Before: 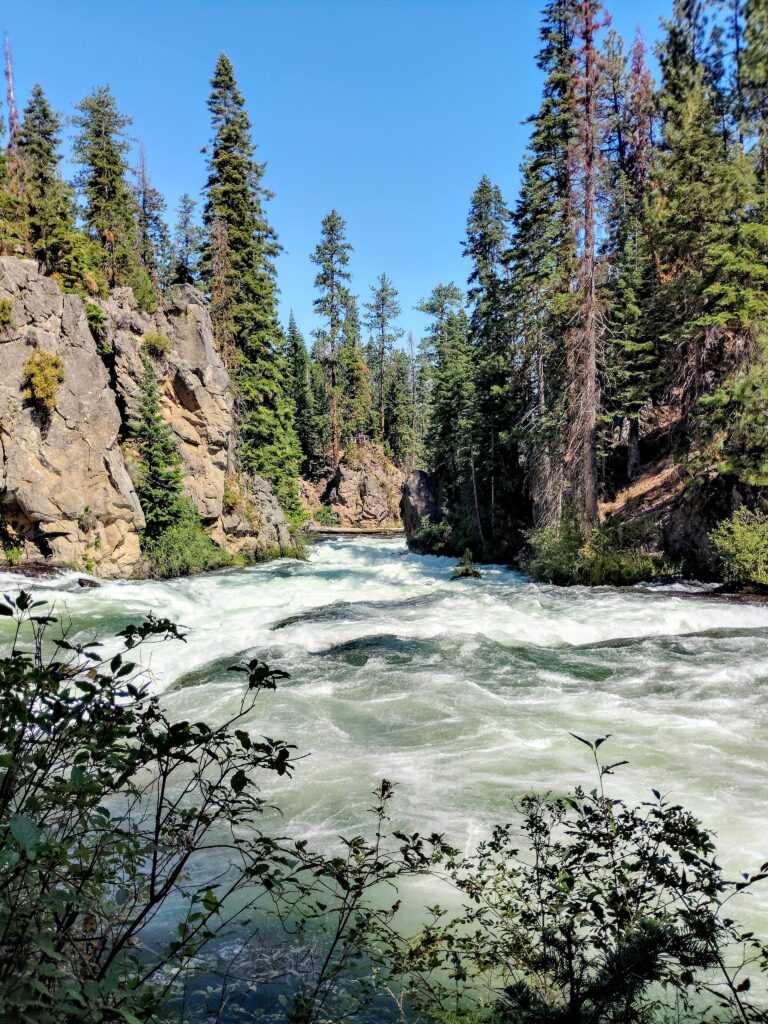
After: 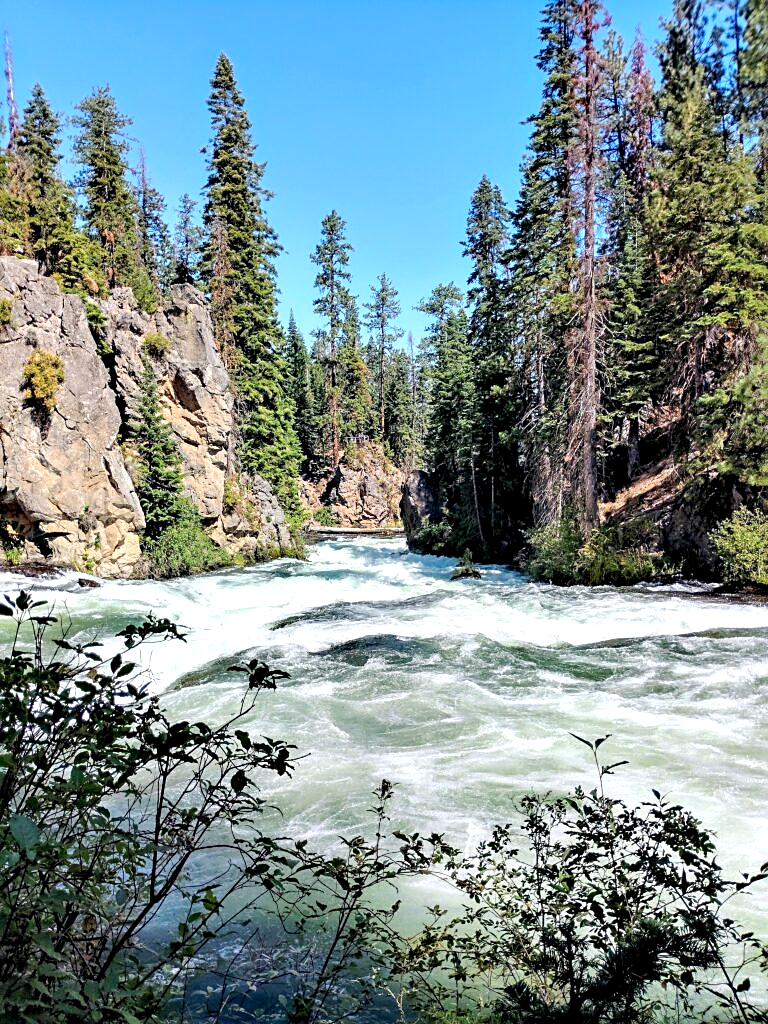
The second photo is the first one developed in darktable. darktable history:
exposure: black level correction 0.003, exposure 0.384 EV, compensate highlight preservation false
sharpen: on, module defaults
color correction: highlights a* -0.082, highlights b* -6.05, shadows a* -0.133, shadows b* -0.148
